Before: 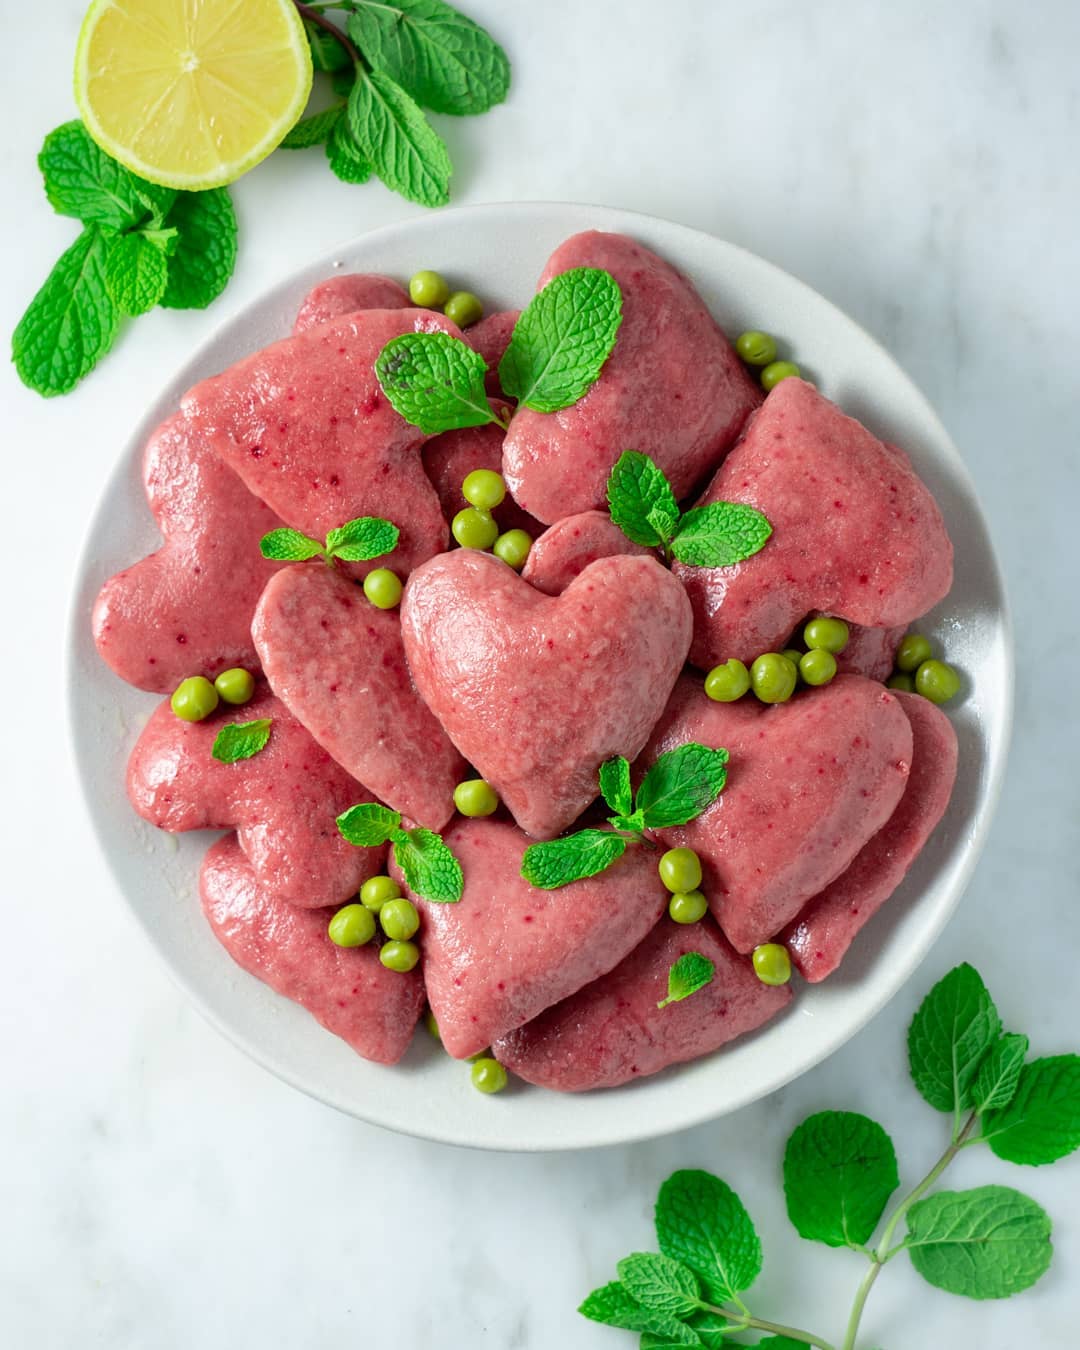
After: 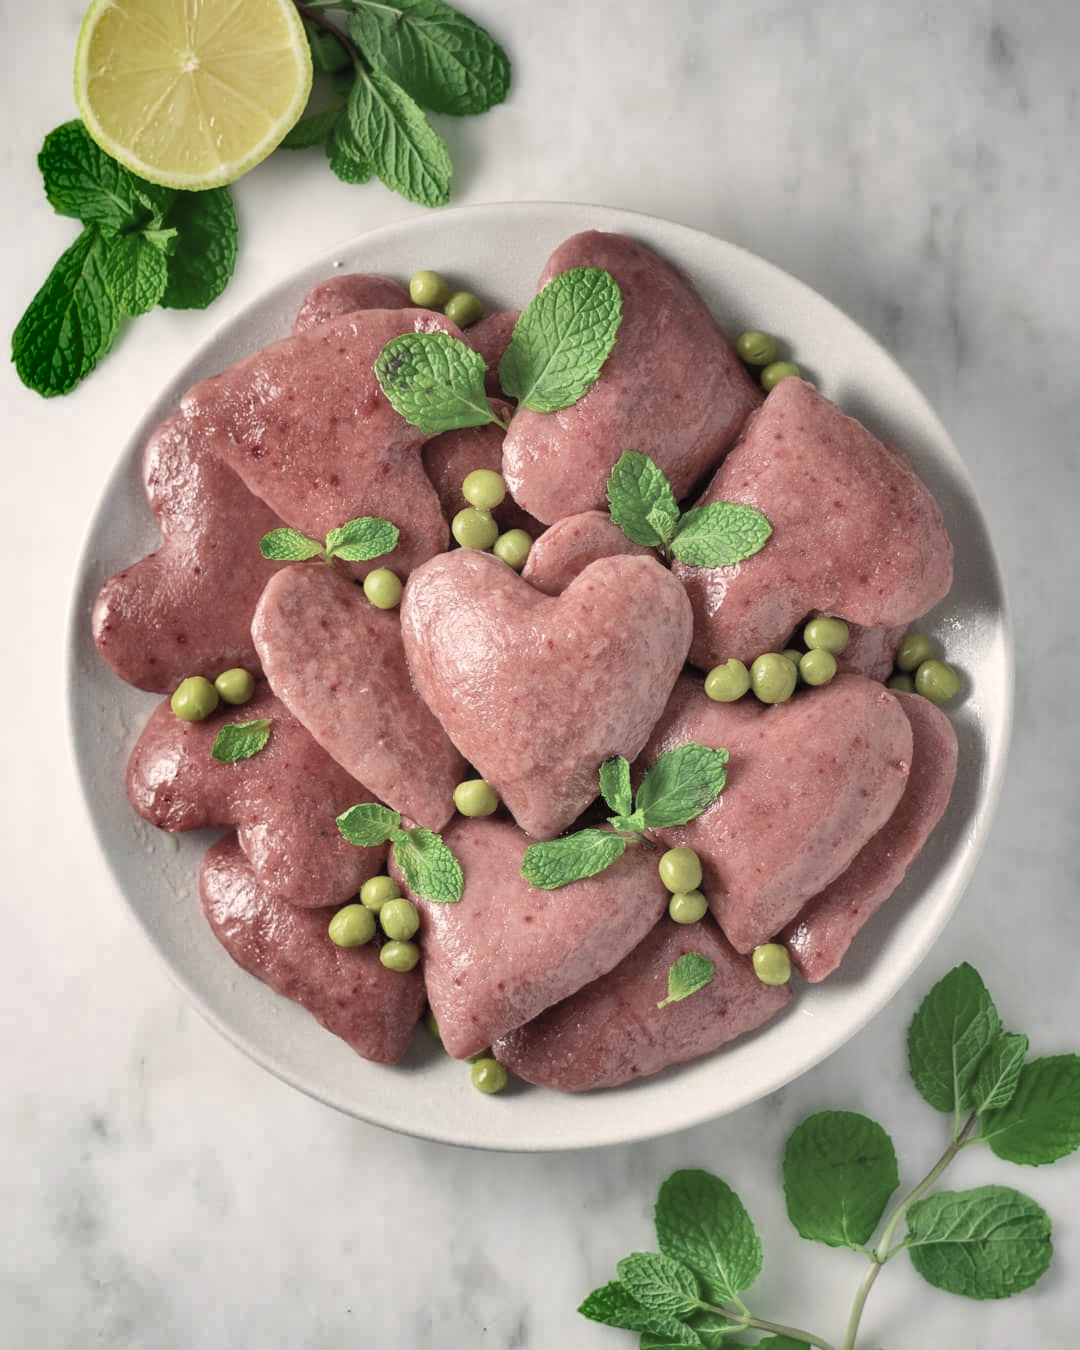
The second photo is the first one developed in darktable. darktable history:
contrast brightness saturation: brightness 0.19, saturation -0.492
color correction: highlights a* 3.66, highlights b* 5.09
shadows and highlights: radius 108.78, shadows 40.7, highlights -73.01, low approximation 0.01, soften with gaussian
